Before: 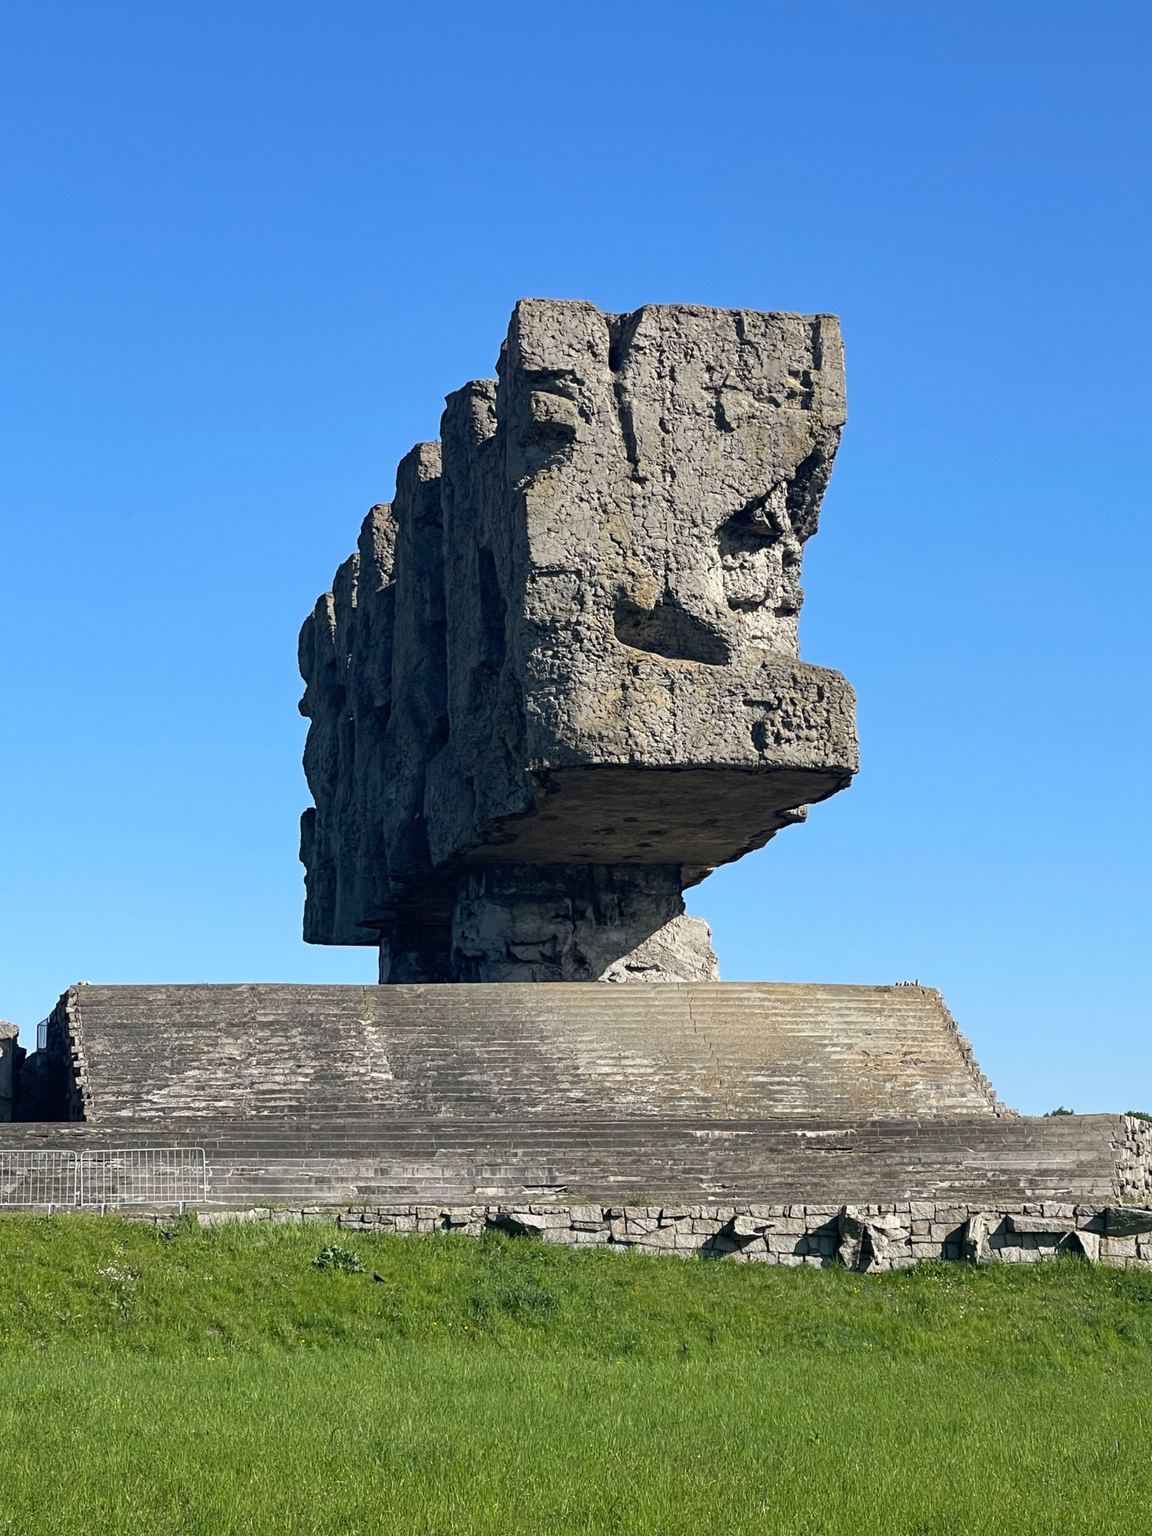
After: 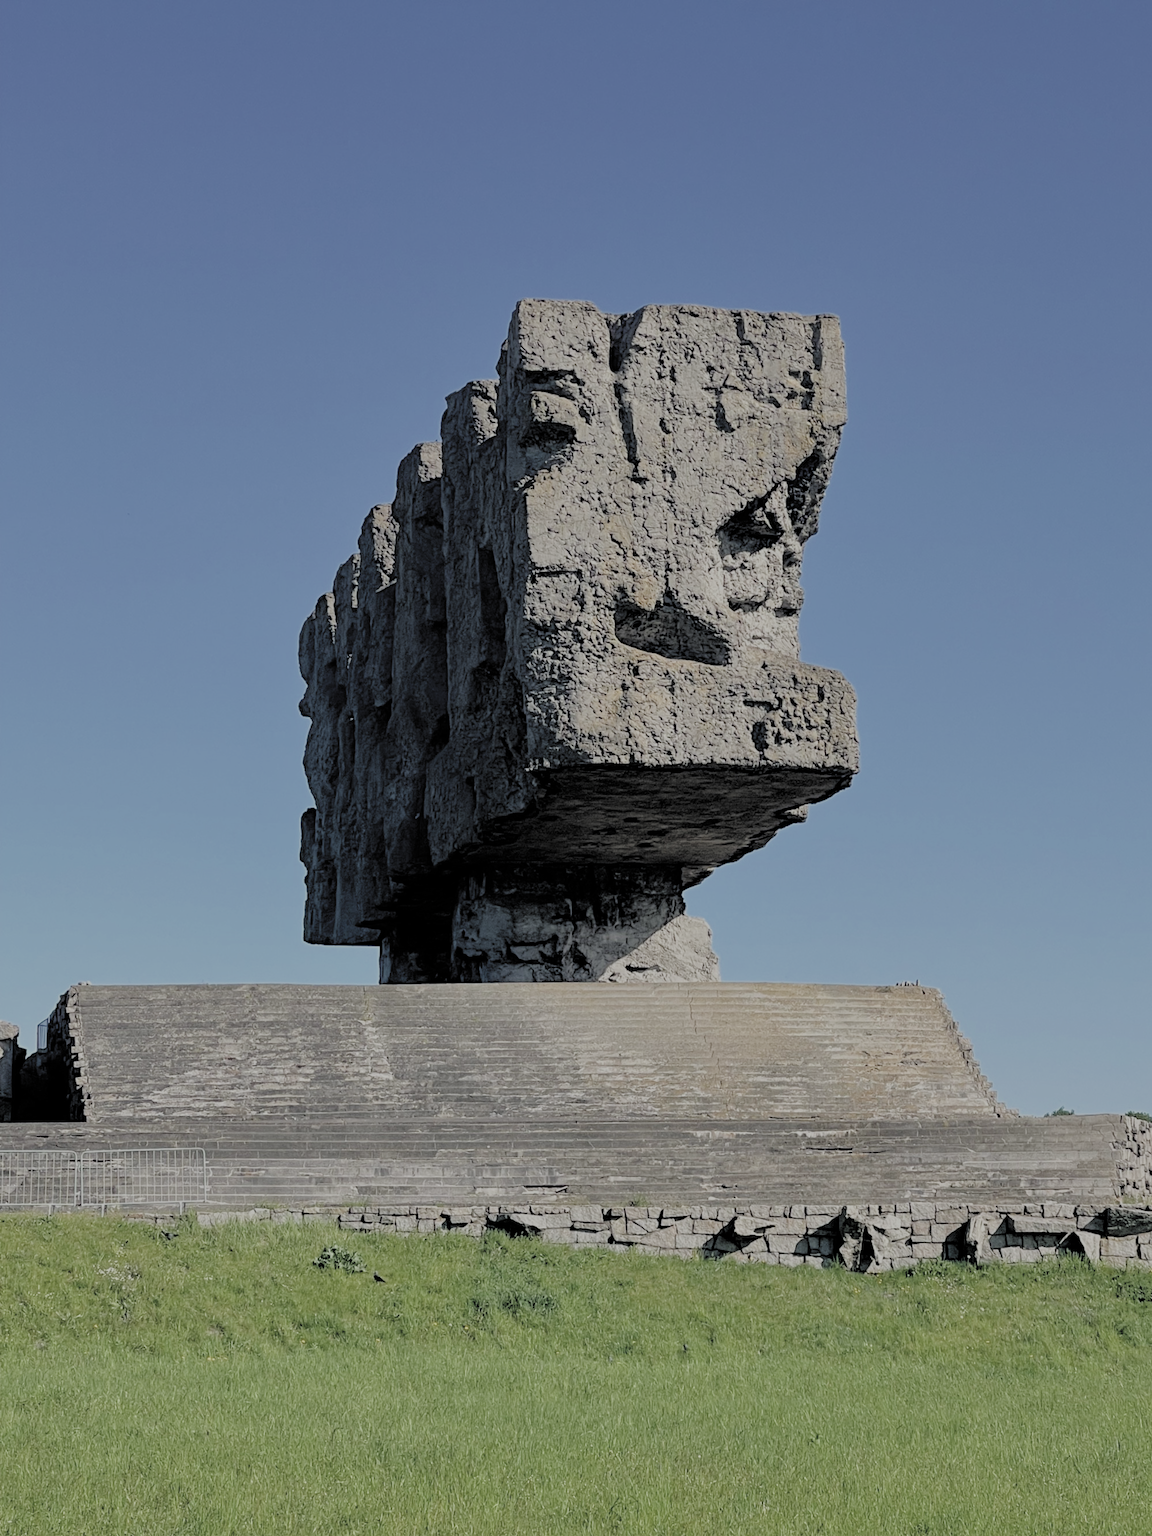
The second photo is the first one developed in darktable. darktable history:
tone equalizer: -8 EV 0.028 EV, -7 EV -0.018 EV, -6 EV 0.042 EV, -5 EV 0.048 EV, -4 EV 0.286 EV, -3 EV 0.645 EV, -2 EV 0.581 EV, -1 EV 0.196 EV, +0 EV 0.015 EV
contrast brightness saturation: contrast 0.1, saturation -0.367
filmic rgb: black relative exposure -4.48 EV, white relative exposure 6.6 EV, hardness 1.86, contrast 0.503, color science v4 (2020)
